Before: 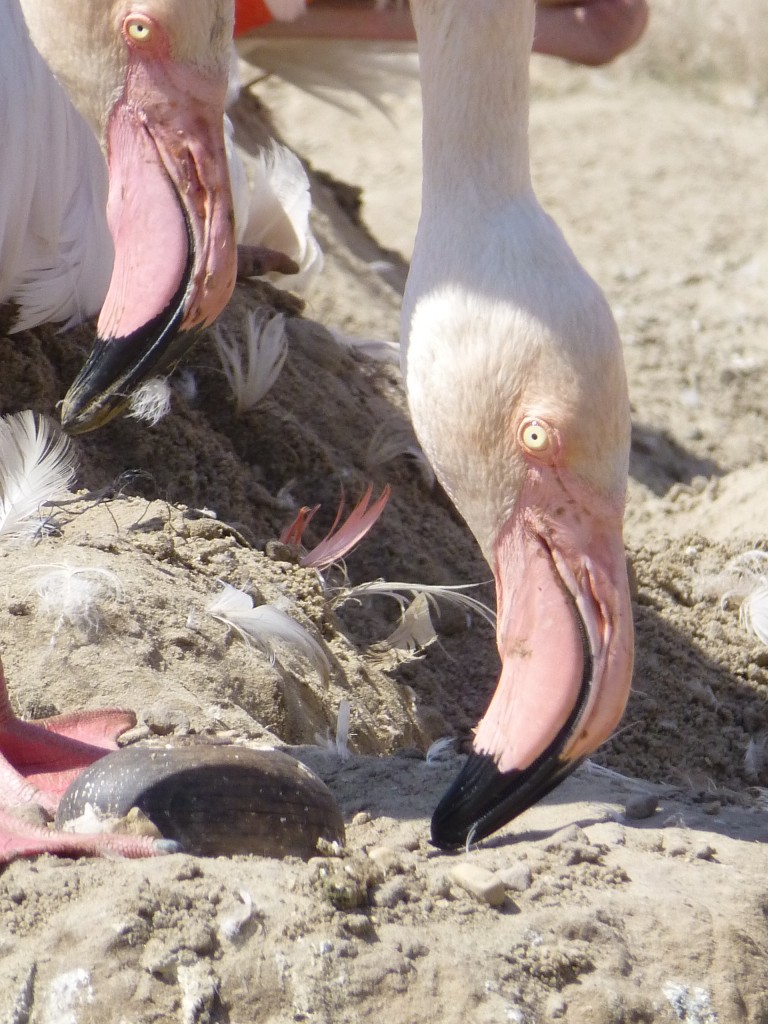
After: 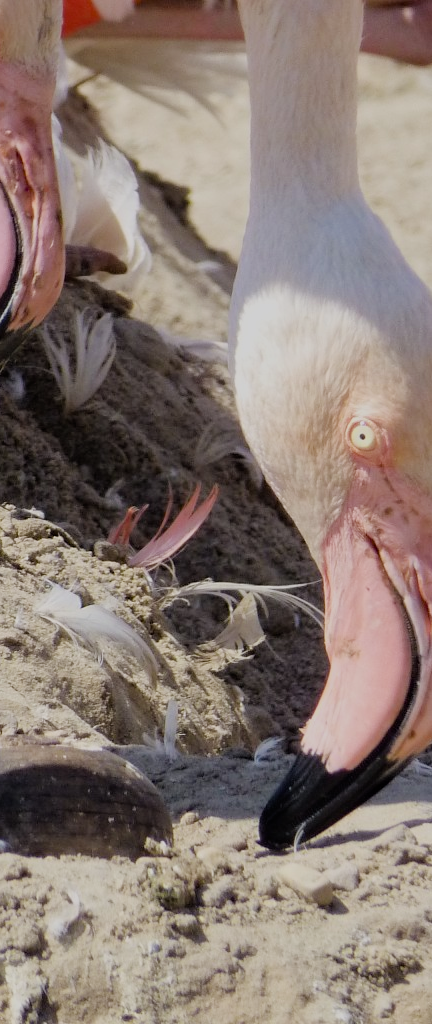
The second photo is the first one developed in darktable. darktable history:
crop and rotate: left 22.516%, right 21.234%
filmic rgb: black relative exposure -7.32 EV, white relative exposure 5.09 EV, hardness 3.2
haze removal: on, module defaults
shadows and highlights: radius 337.17, shadows 29.01, soften with gaussian
